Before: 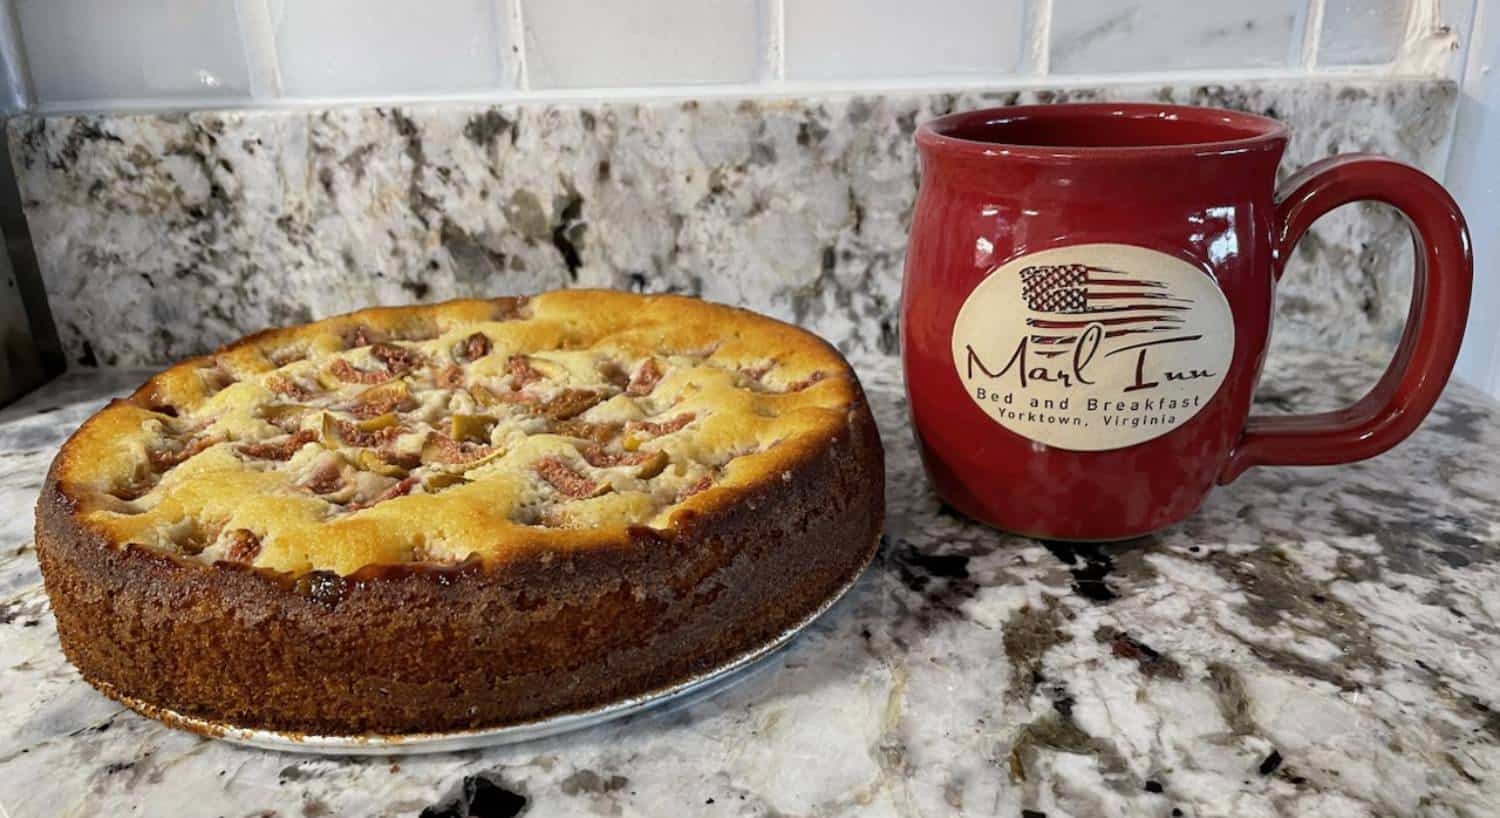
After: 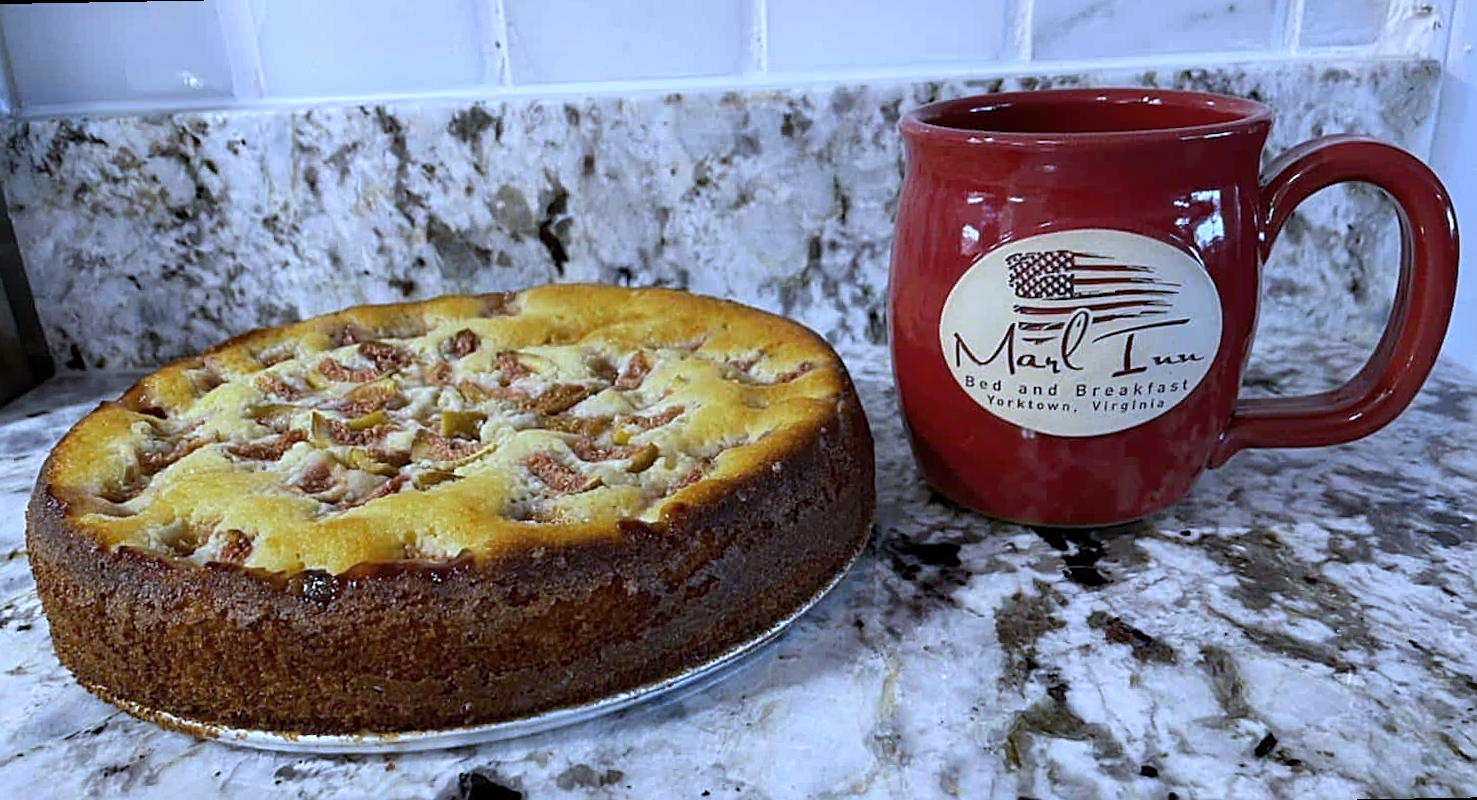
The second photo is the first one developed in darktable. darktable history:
crop and rotate: left 0.126%
rotate and perspective: rotation -1°, crop left 0.011, crop right 0.989, crop top 0.025, crop bottom 0.975
sharpen: on, module defaults
white balance: red 0.871, blue 1.249
